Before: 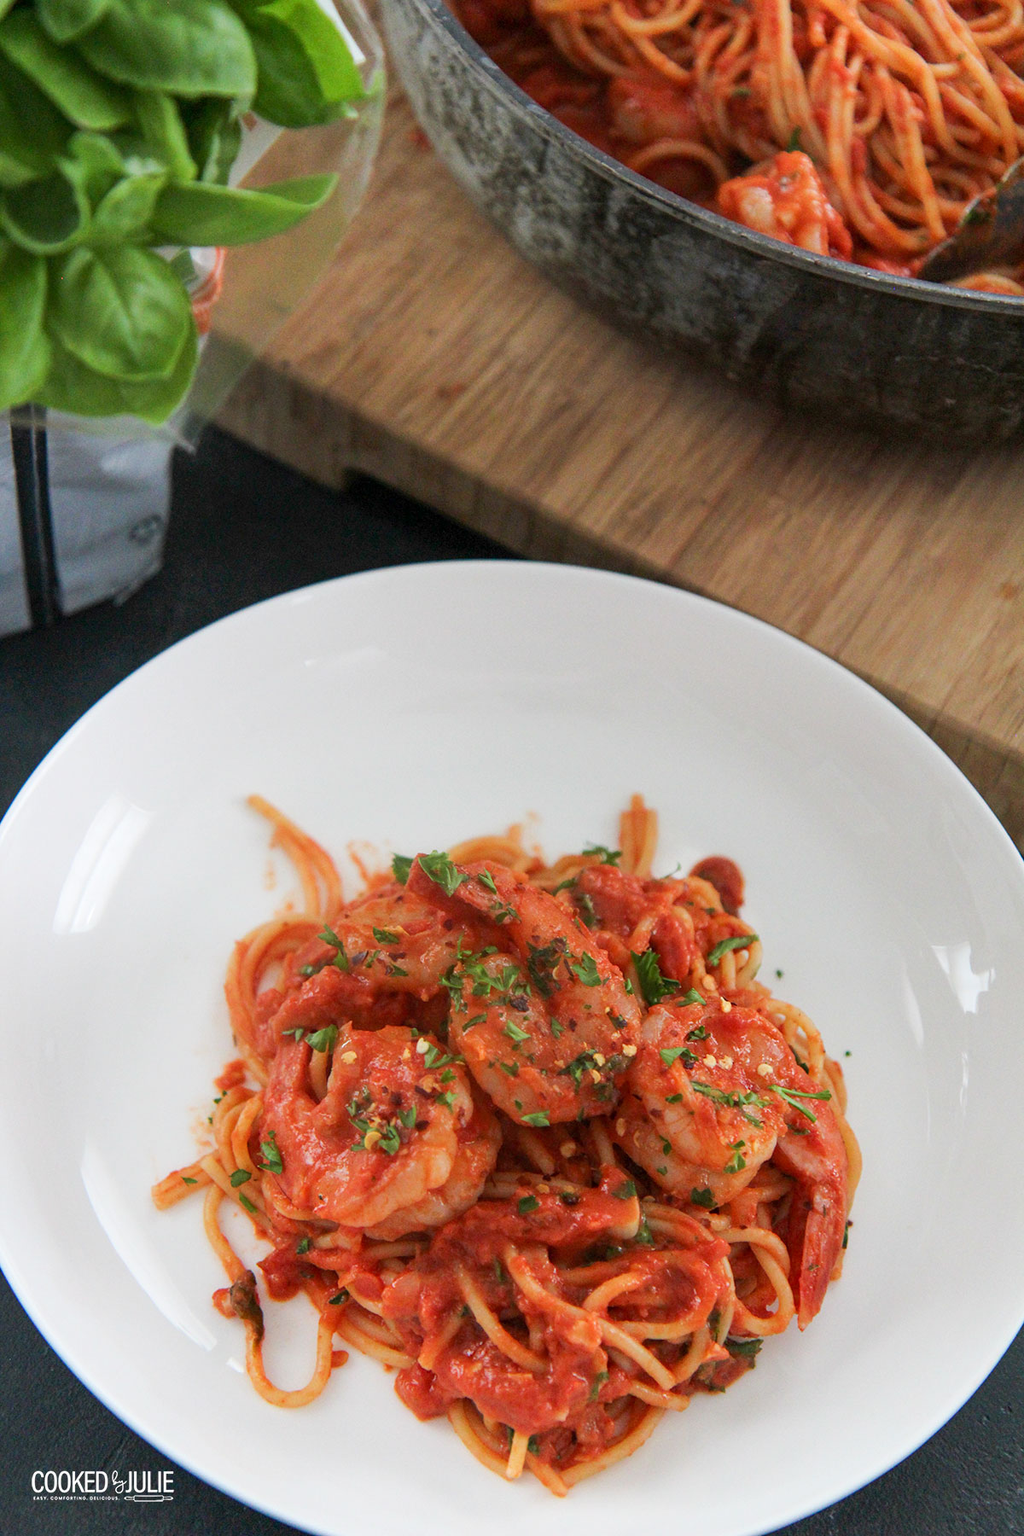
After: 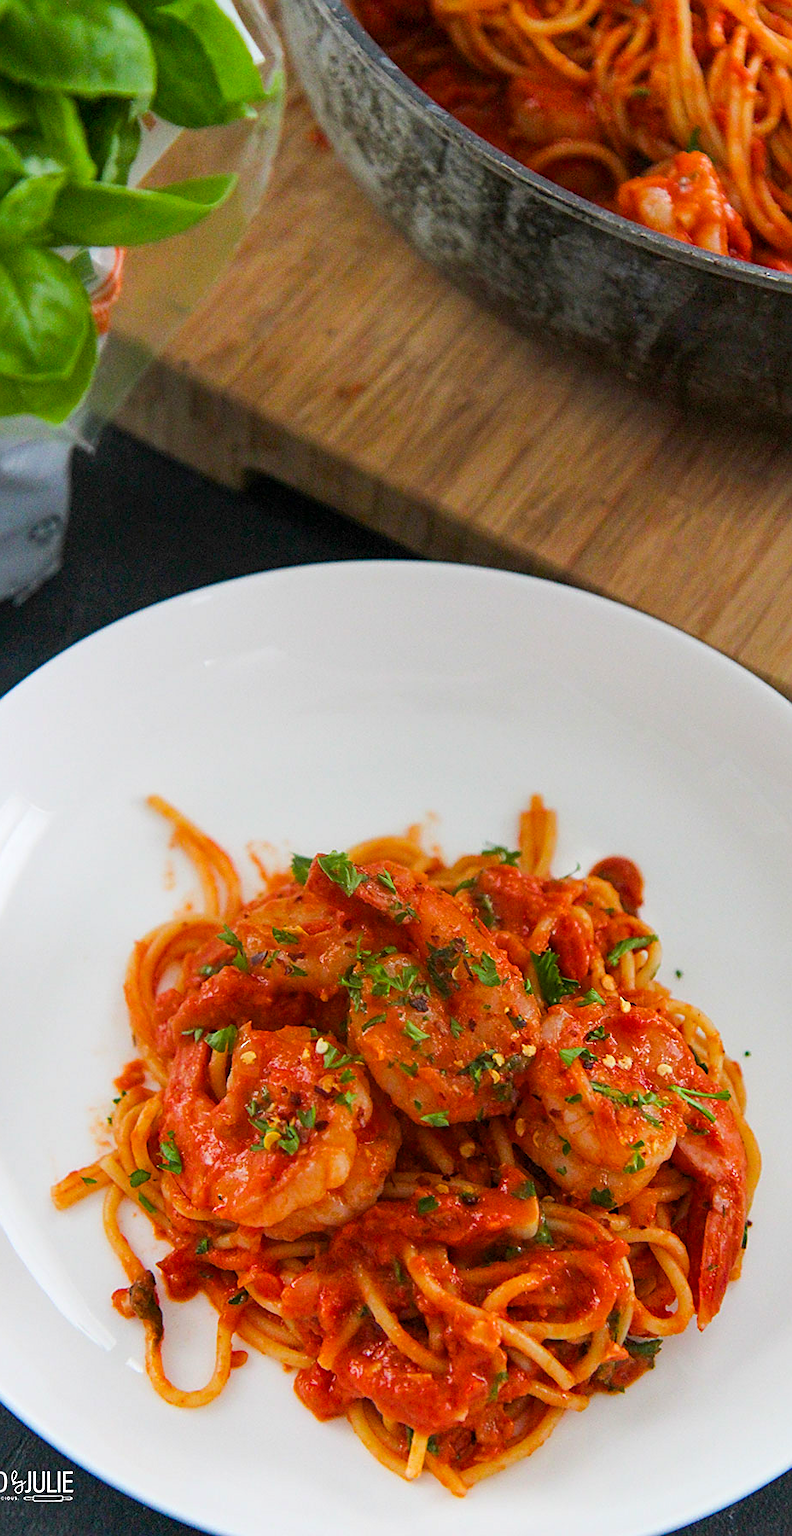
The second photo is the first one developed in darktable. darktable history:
exposure: exposure -0.021 EV, compensate highlight preservation false
color balance rgb: perceptual saturation grading › global saturation 34.05%, global vibrance 5.56%
sharpen: on, module defaults
crop: left 9.88%, right 12.664%
